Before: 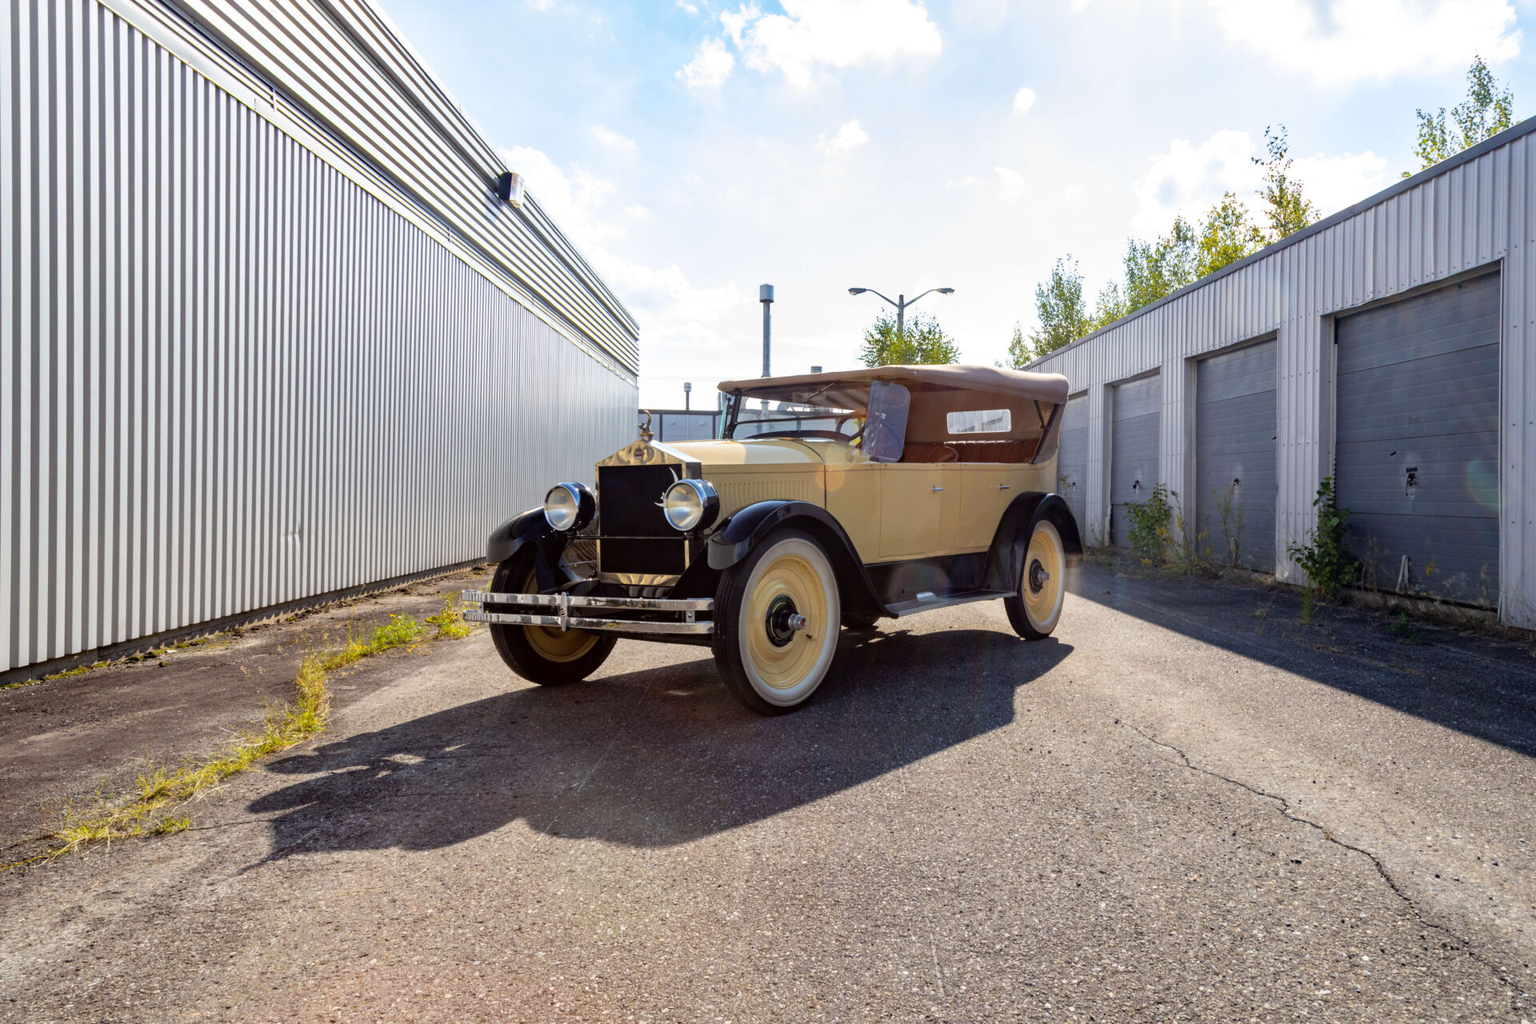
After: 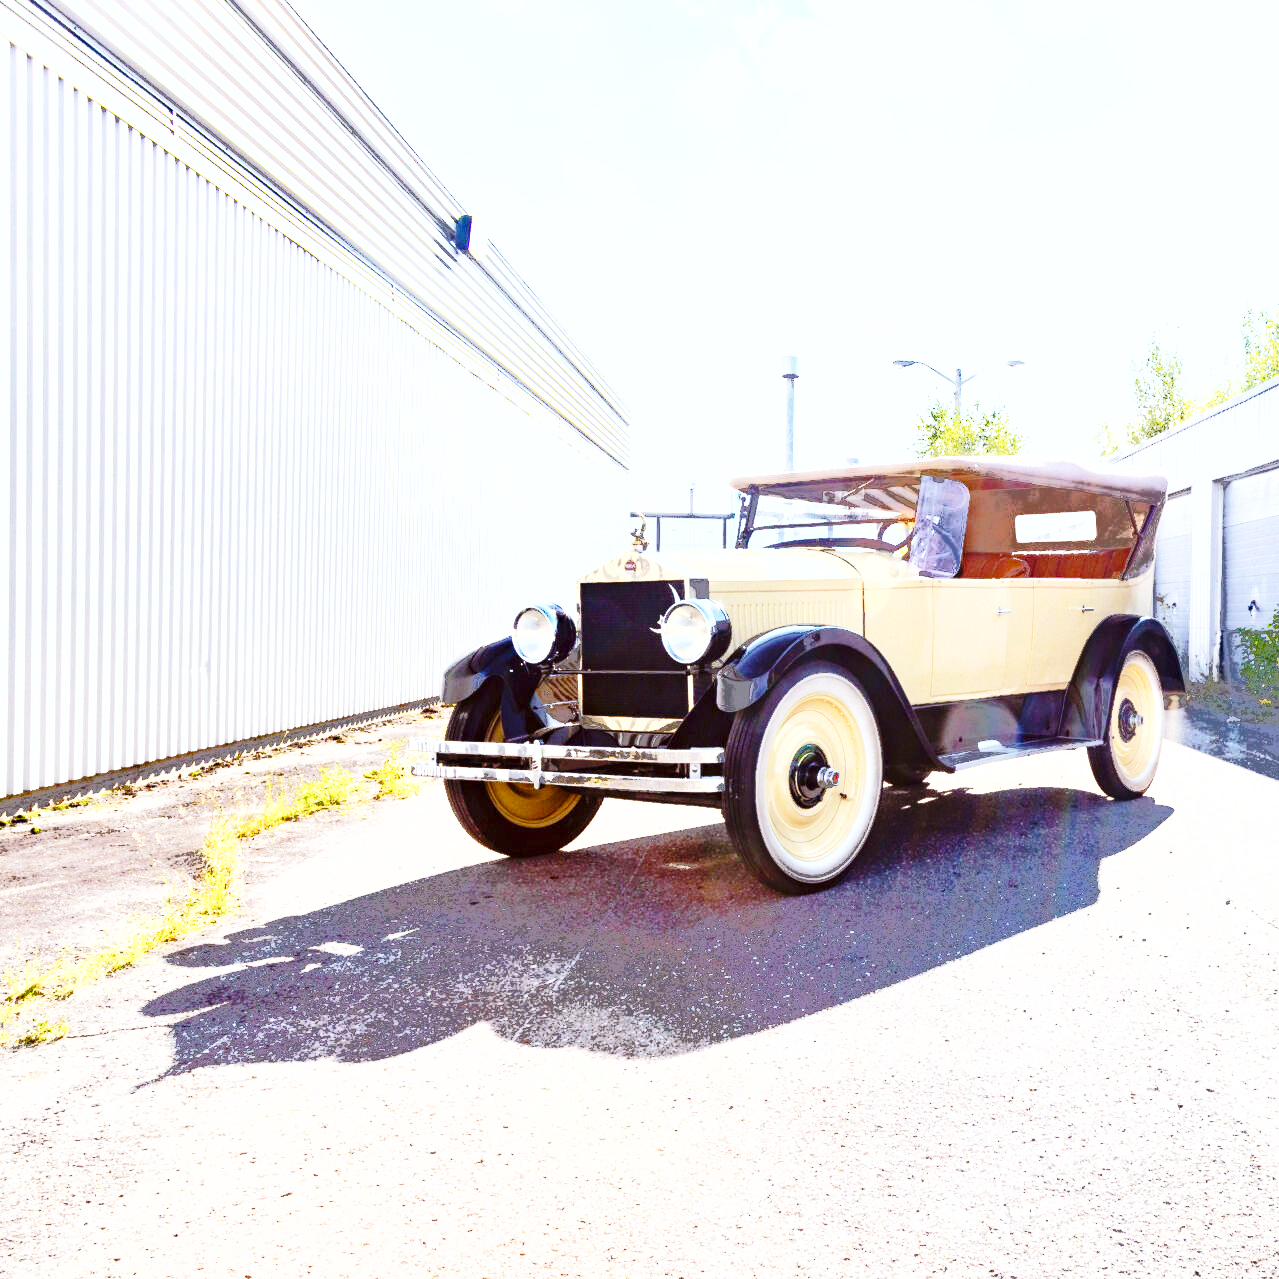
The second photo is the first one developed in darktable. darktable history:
exposure: black level correction 0, exposure 1.741 EV, compensate exposure bias true, compensate highlight preservation false
white balance: red 0.954, blue 1.079
fill light: exposure -0.73 EV, center 0.69, width 2.2
base curve: curves: ch0 [(0, 0) (0.028, 0.03) (0.121, 0.232) (0.46, 0.748) (0.859, 0.968) (1, 1)], preserve colors none
color balance rgb: perceptual saturation grading › global saturation 20%, perceptual saturation grading › highlights -25%, perceptual saturation grading › shadows 25%
crop and rotate: left 8.786%, right 24.548%
